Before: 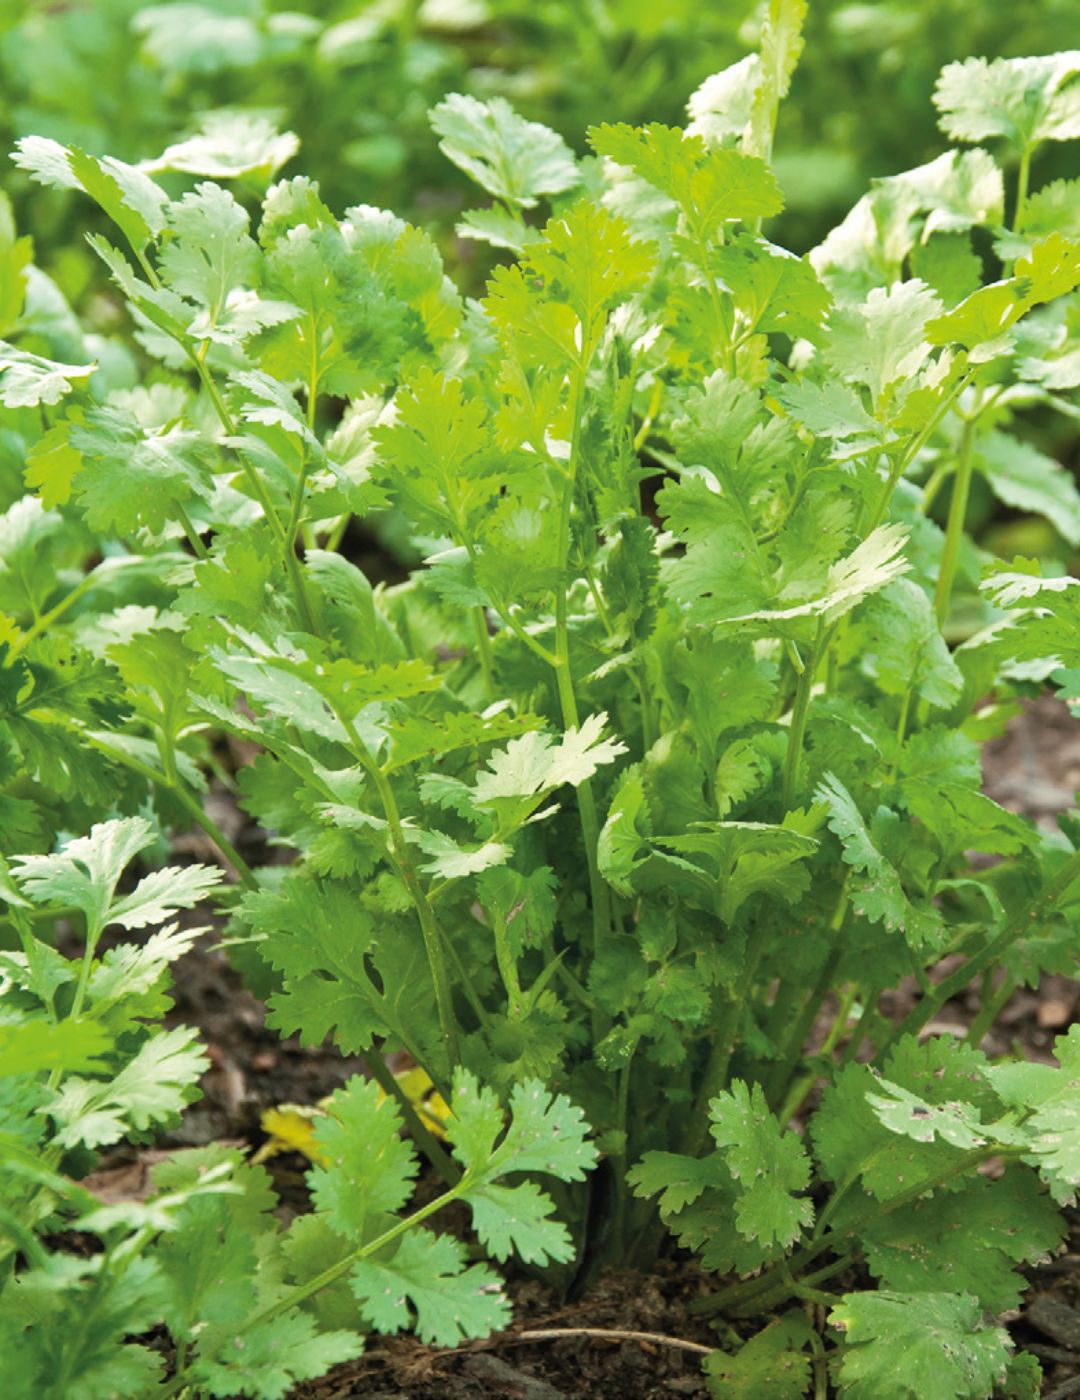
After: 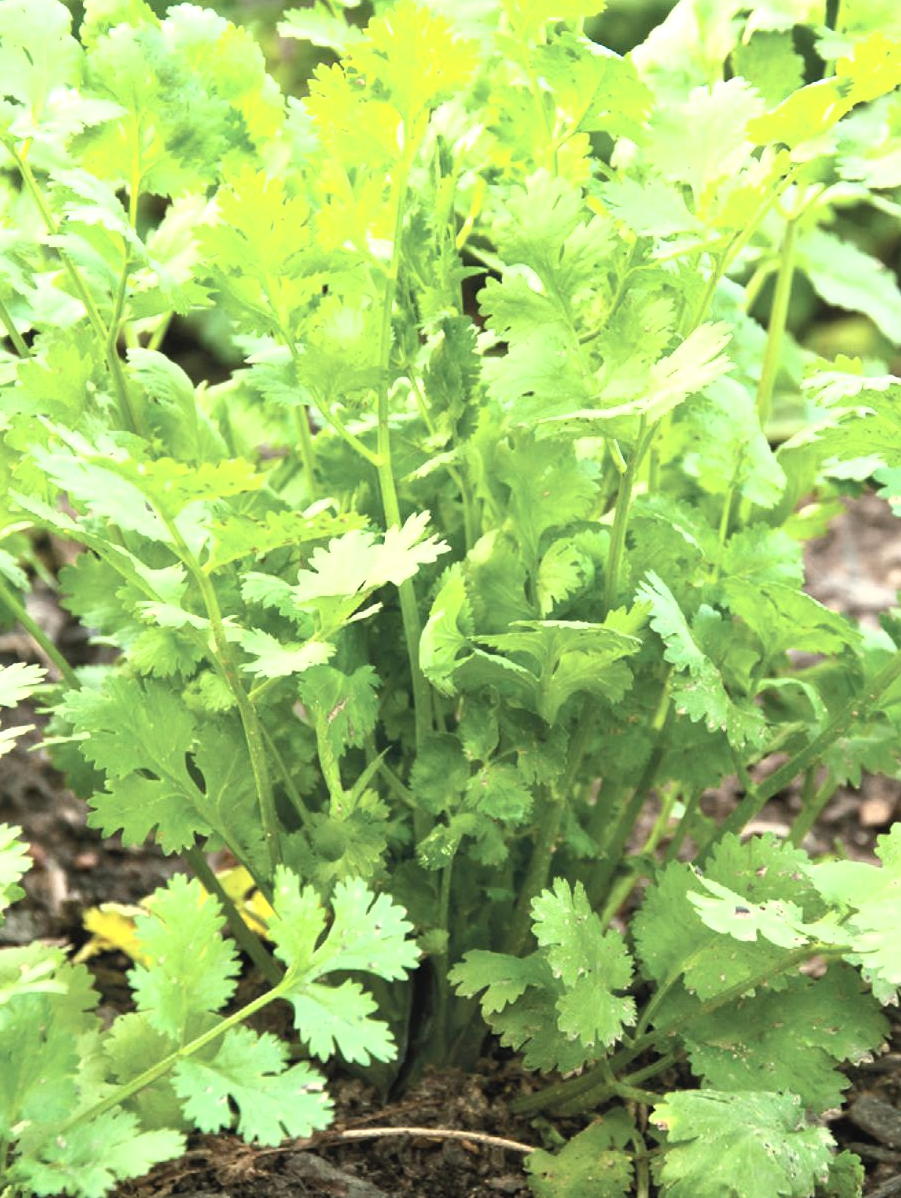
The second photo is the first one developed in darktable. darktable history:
crop: left 16.525%, top 14.415%
tone curve: curves: ch0 [(0, 0) (0.003, 0.032) (0.011, 0.036) (0.025, 0.049) (0.044, 0.075) (0.069, 0.112) (0.1, 0.151) (0.136, 0.197) (0.177, 0.241) (0.224, 0.295) (0.277, 0.355) (0.335, 0.429) (0.399, 0.512) (0.468, 0.607) (0.543, 0.702) (0.623, 0.796) (0.709, 0.903) (0.801, 0.987) (0.898, 0.997) (1, 1)], color space Lab, independent channels, preserve colors none
exposure: exposure 0.221 EV, compensate exposure bias true, compensate highlight preservation false
